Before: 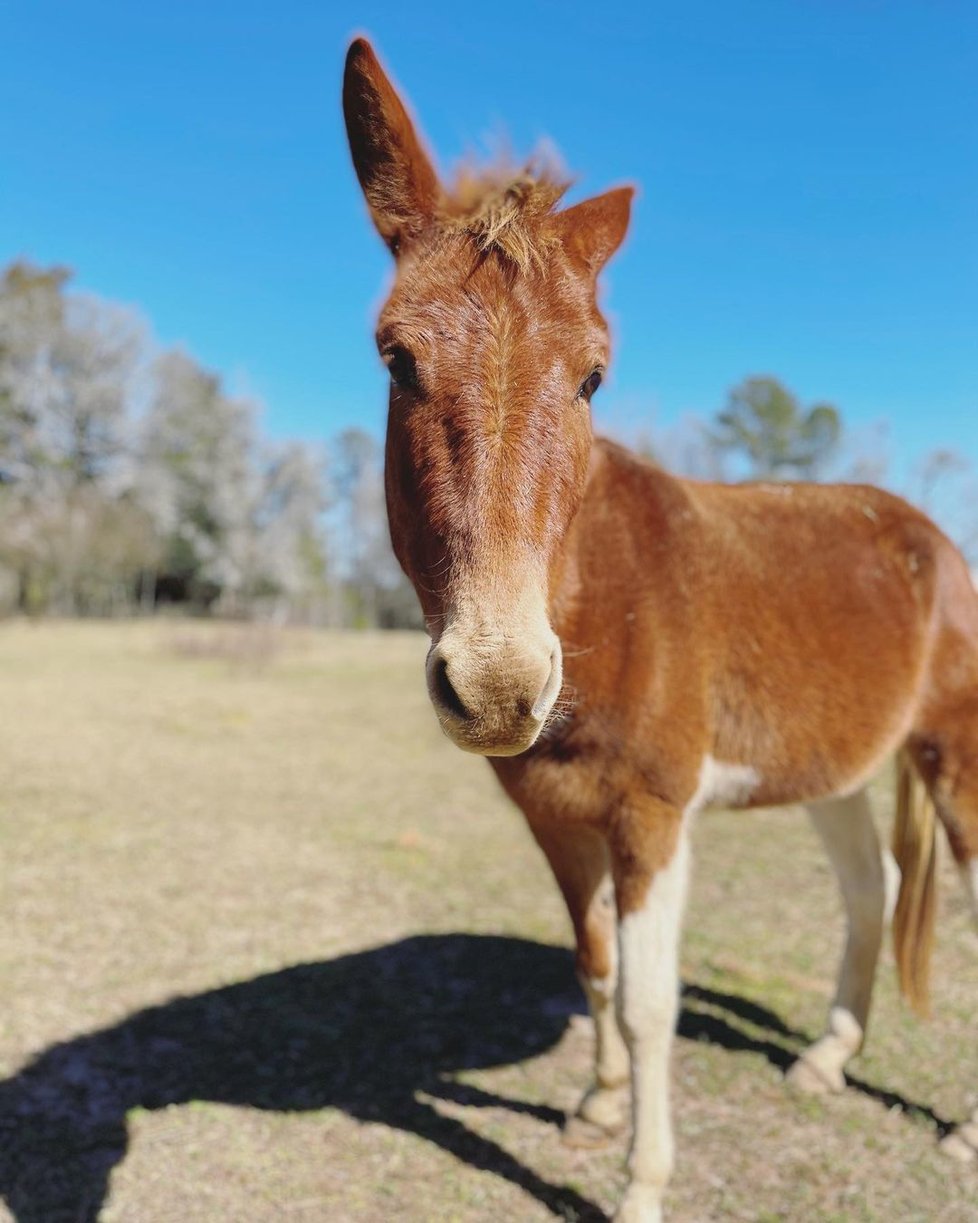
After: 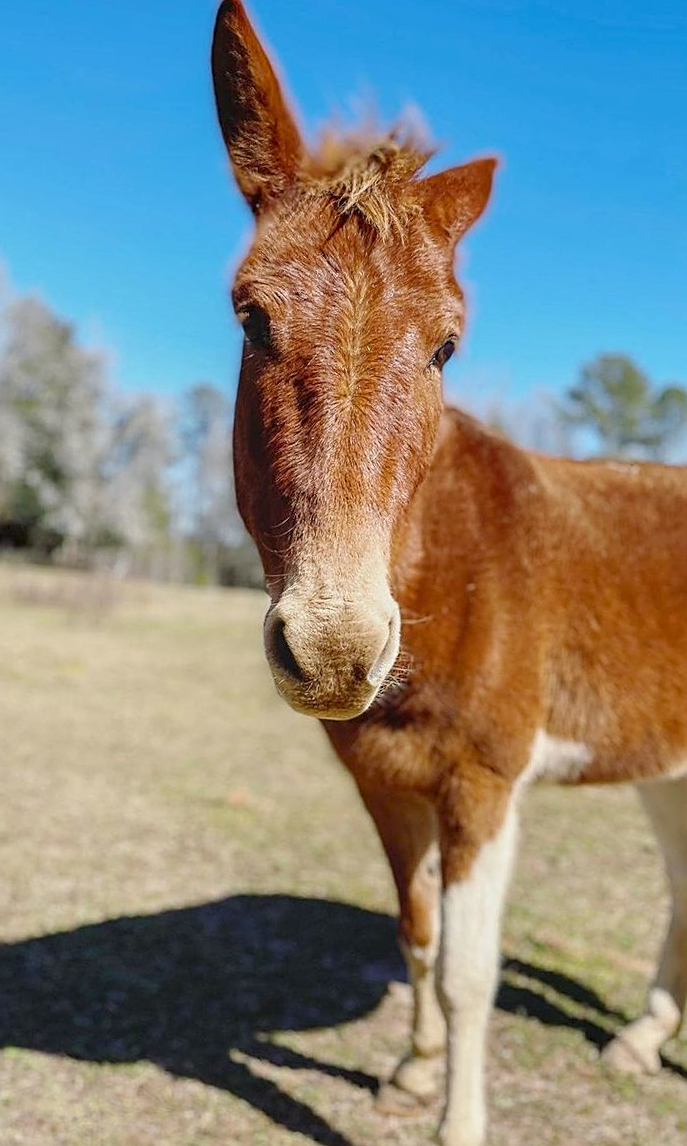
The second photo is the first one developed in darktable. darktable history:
crop and rotate: angle -3.06°, left 14.126%, top 0.017%, right 11.024%, bottom 0.077%
color balance rgb: perceptual saturation grading › global saturation 0.716%, perceptual saturation grading › highlights -14.658%, perceptual saturation grading › shadows 26.193%, global vibrance 20%
local contrast: on, module defaults
sharpen: on, module defaults
